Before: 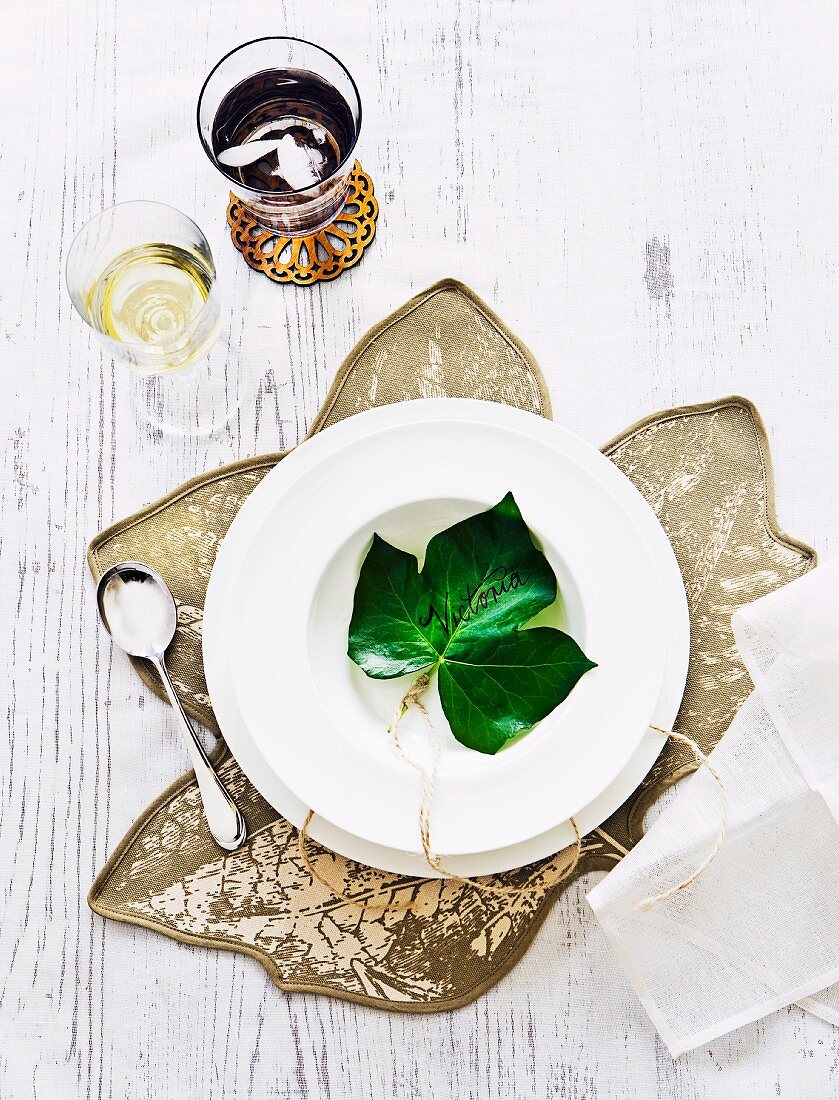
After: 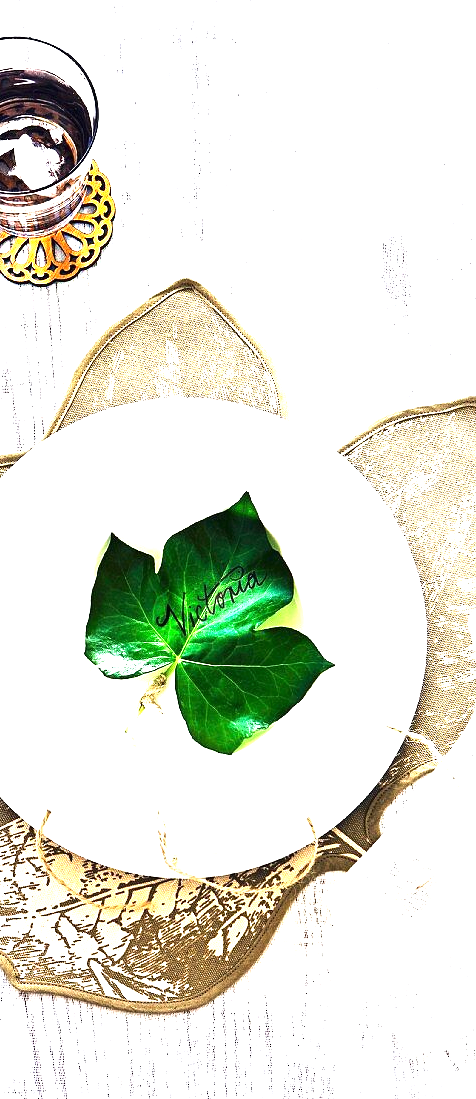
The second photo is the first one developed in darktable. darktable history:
crop: left 31.456%, top 0.016%, right 11.696%
exposure: black level correction 0, exposure 1.099 EV, compensate exposure bias true, compensate highlight preservation false
tone equalizer: -8 EV -0.443 EV, -7 EV -0.39 EV, -6 EV -0.366 EV, -5 EV -0.187 EV, -3 EV 0.213 EV, -2 EV 0.332 EV, -1 EV 0.415 EV, +0 EV 0.431 EV, edges refinement/feathering 500, mask exposure compensation -1.25 EV, preserve details no
